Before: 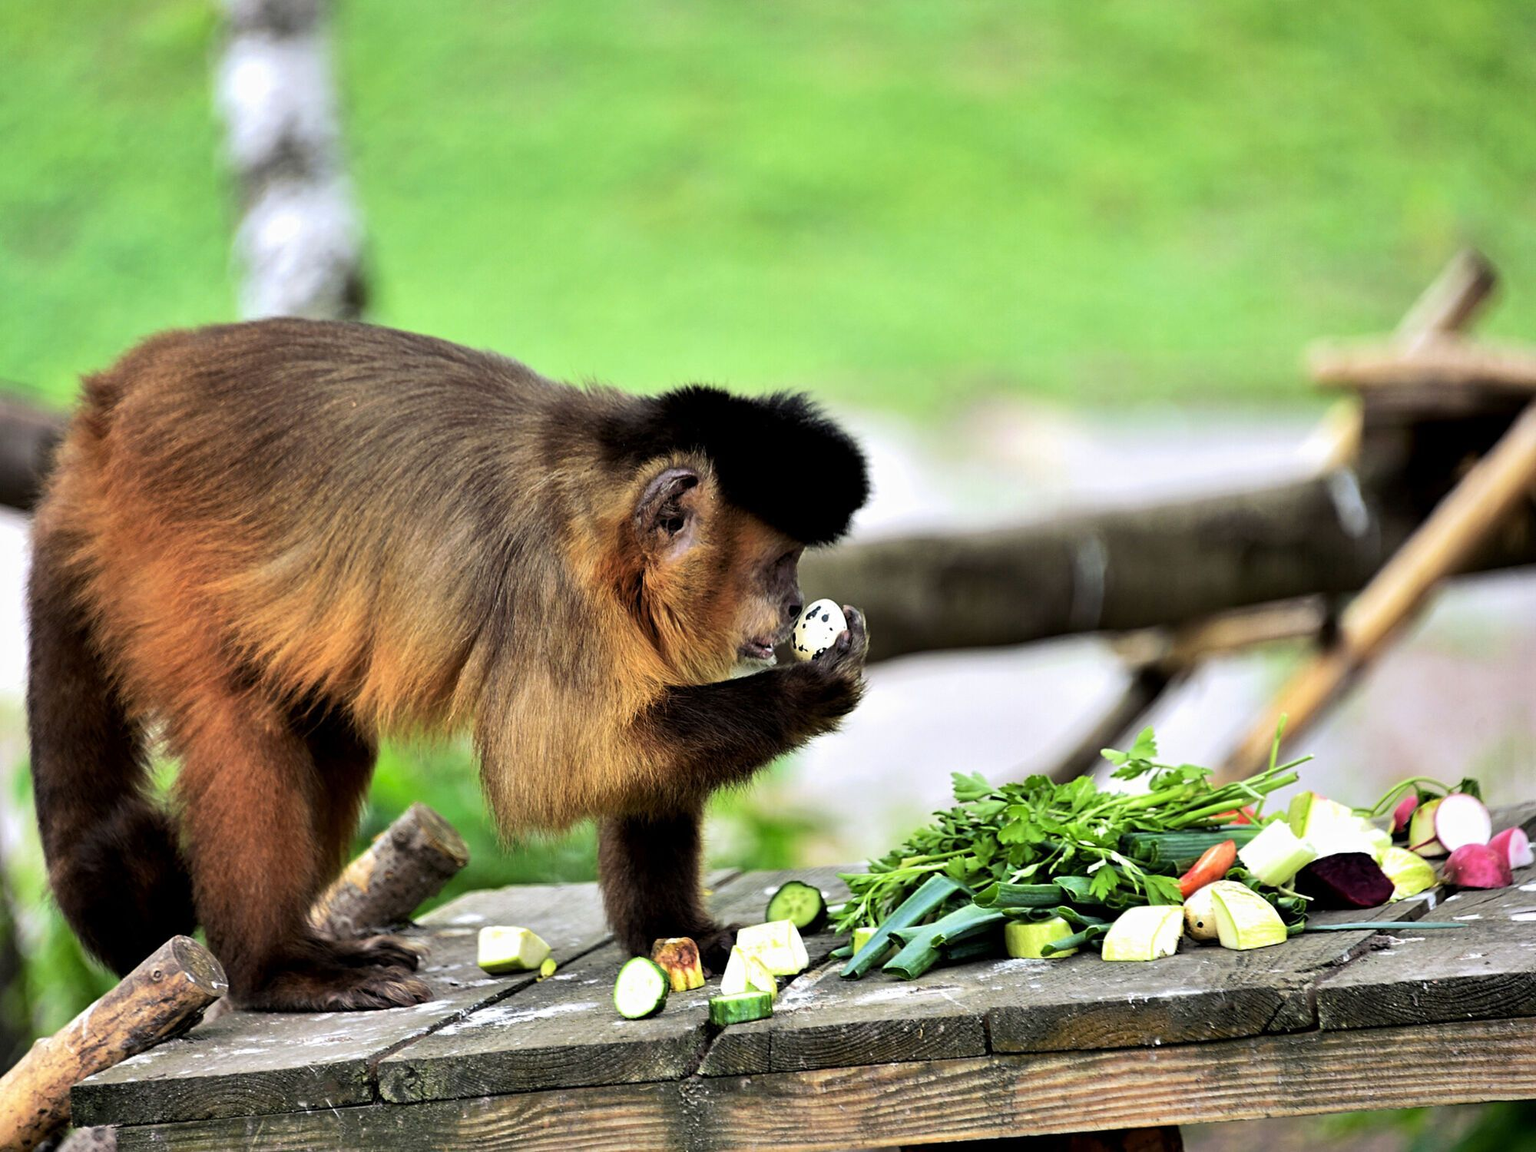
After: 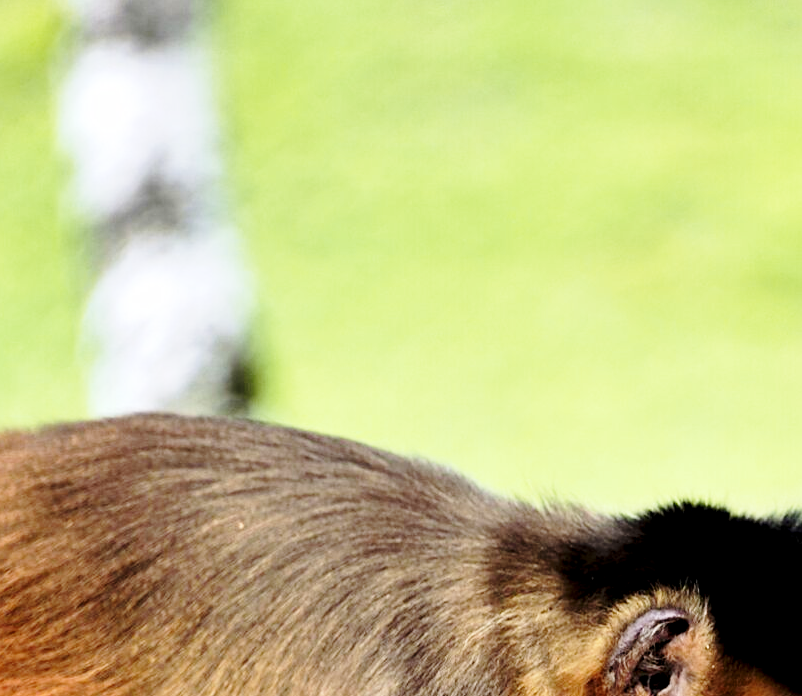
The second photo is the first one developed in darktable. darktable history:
base curve: curves: ch0 [(0, 0) (0.028, 0.03) (0.121, 0.232) (0.46, 0.748) (0.859, 0.968) (1, 1)], preserve colors none
crop and rotate: left 11.041%, top 0.098%, right 48.847%, bottom 53.467%
exposure: black level correction 0.005, exposure 0.016 EV, compensate highlight preservation false
color zones: curves: ch2 [(0, 0.5) (0.143, 0.5) (0.286, 0.489) (0.415, 0.421) (0.571, 0.5) (0.714, 0.5) (0.857, 0.5) (1, 0.5)]
